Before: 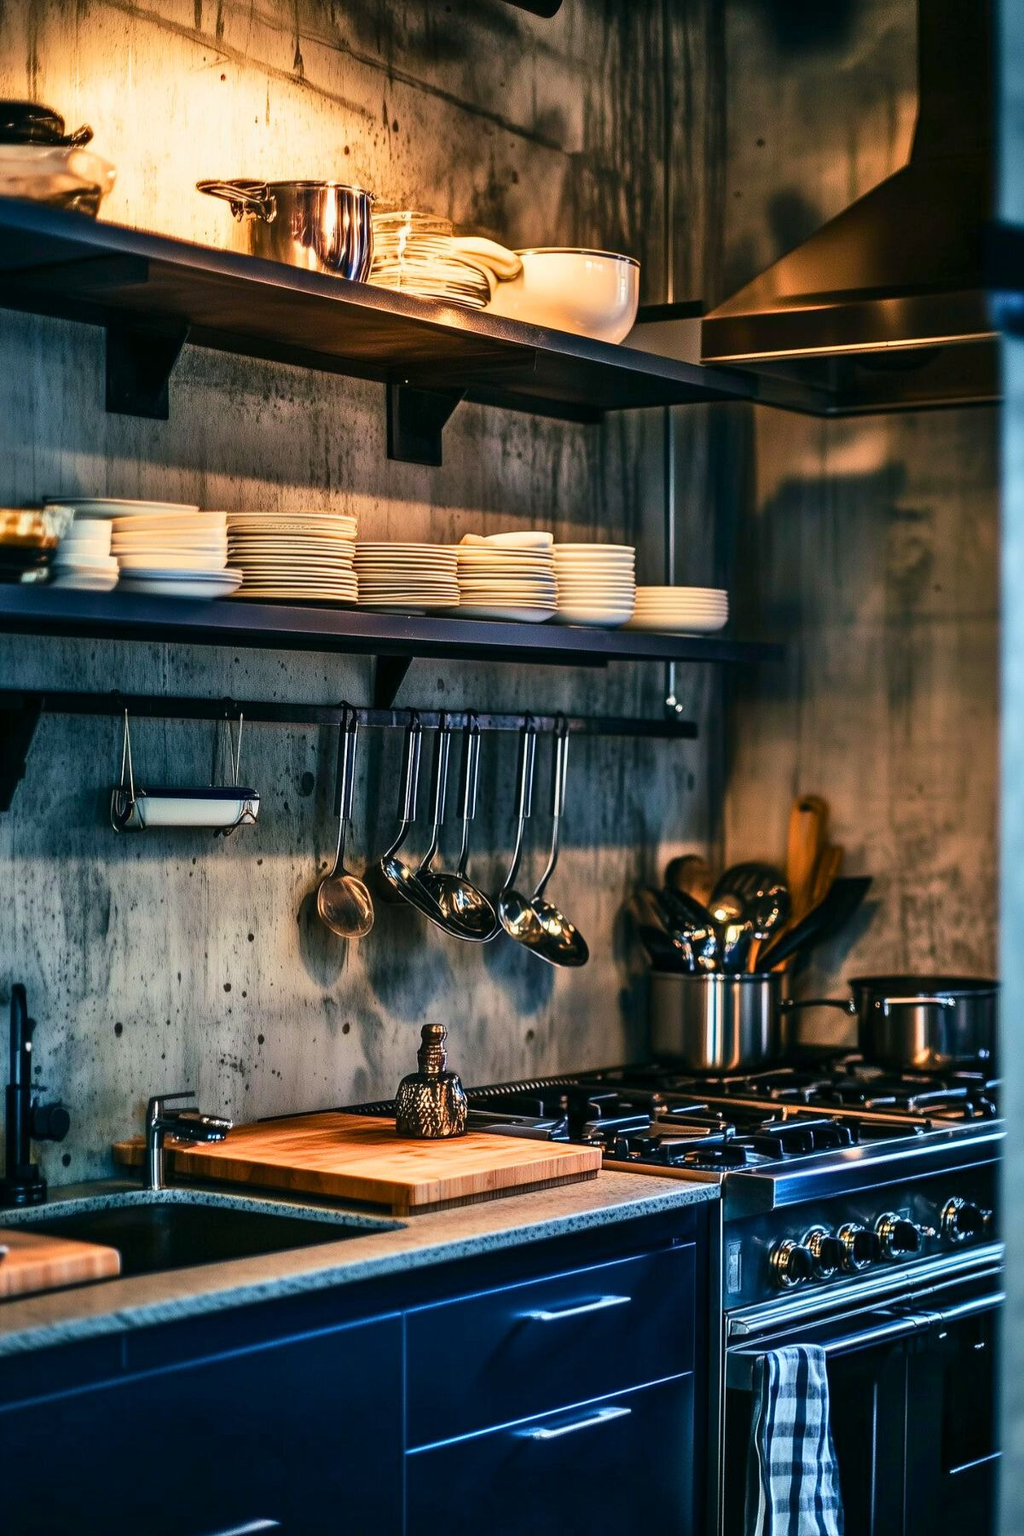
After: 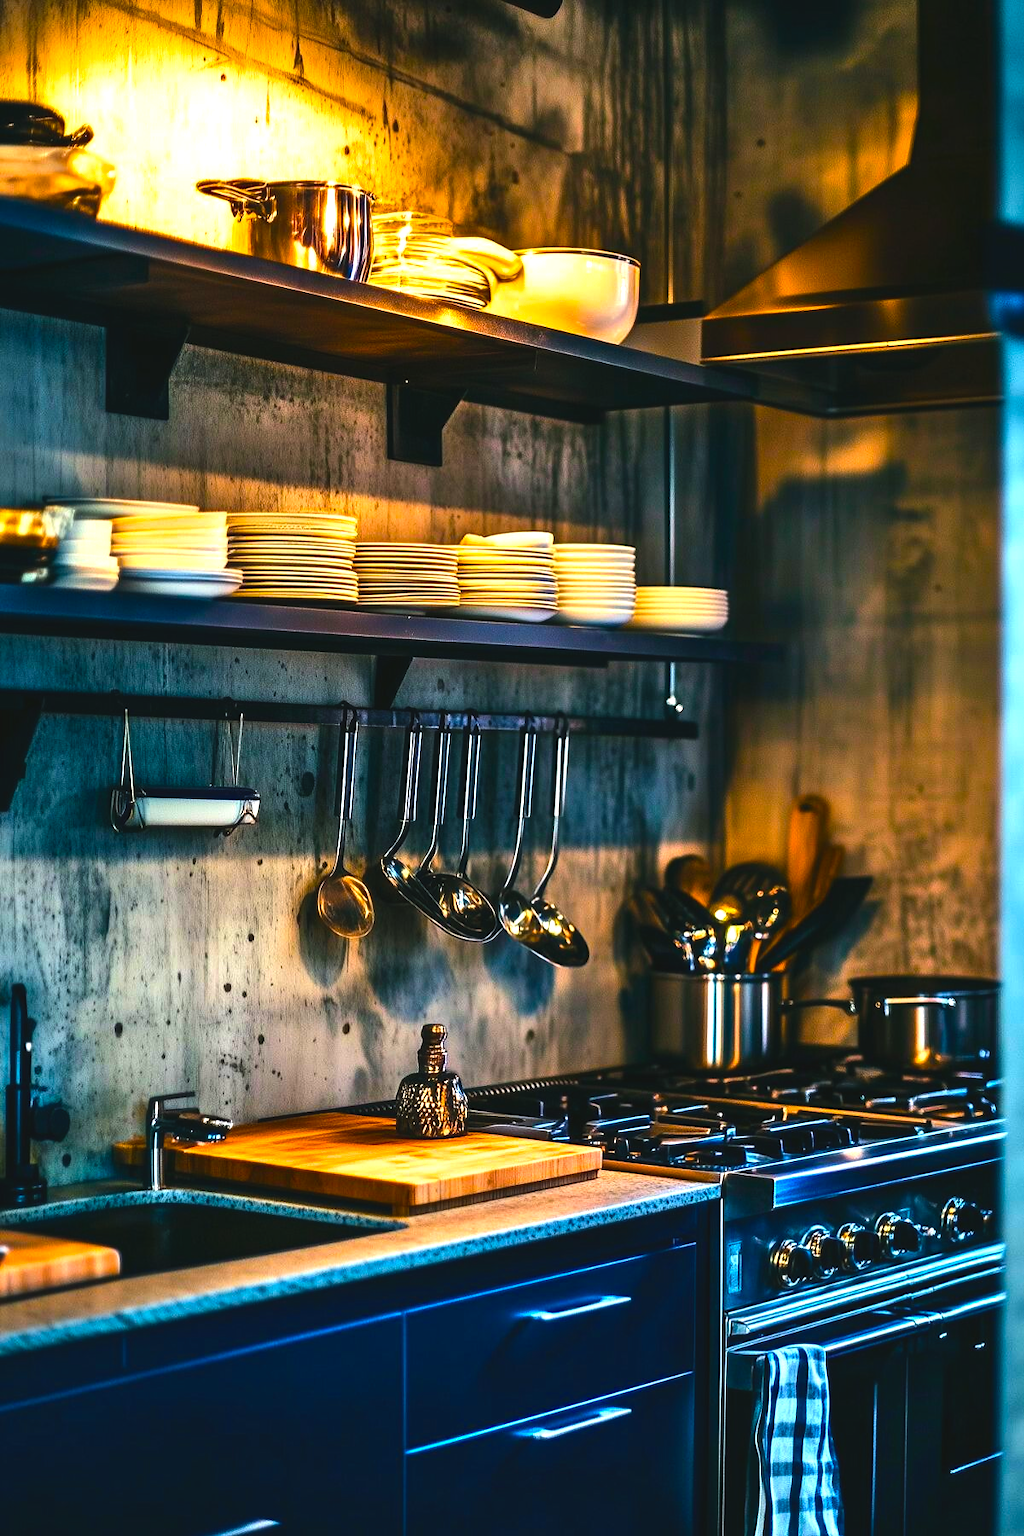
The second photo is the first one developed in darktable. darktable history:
color balance rgb: global offset › luminance 0.725%, linear chroma grading › global chroma 9.09%, perceptual saturation grading › global saturation 35.764%, perceptual brilliance grading › global brilliance -5.695%, perceptual brilliance grading › highlights 24.884%, perceptual brilliance grading › mid-tones 7.514%, perceptual brilliance grading › shadows -4.584%, global vibrance 22.167%
